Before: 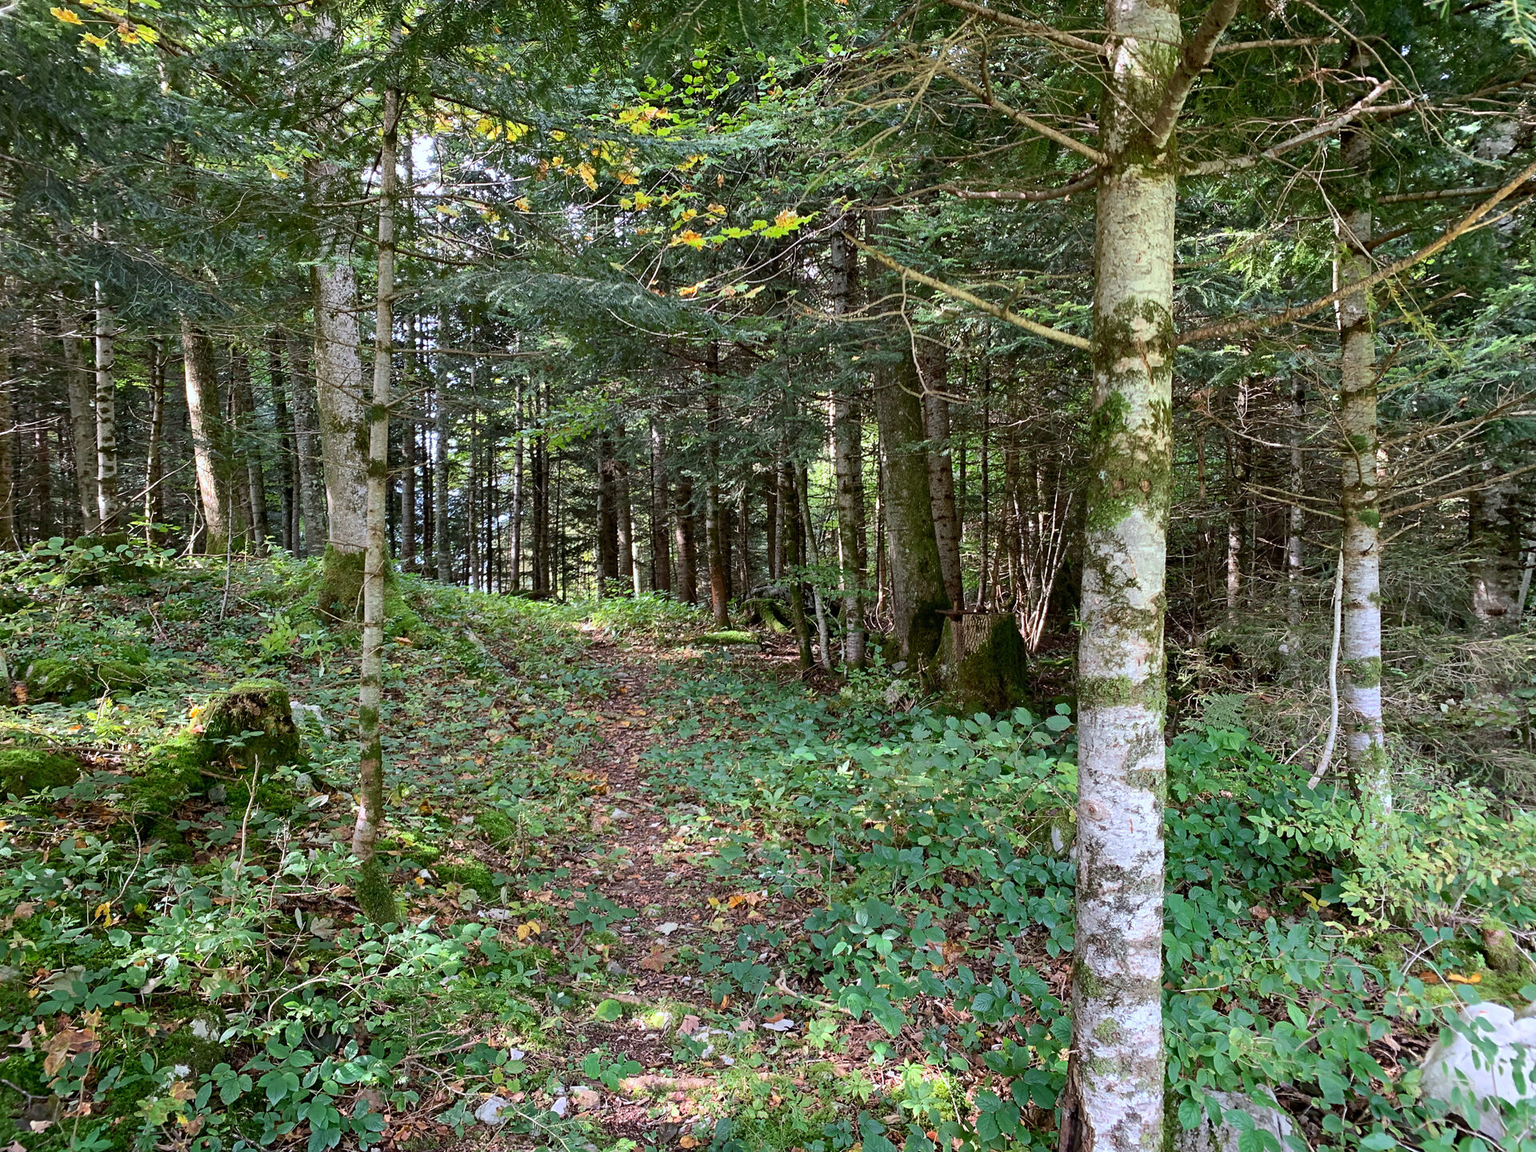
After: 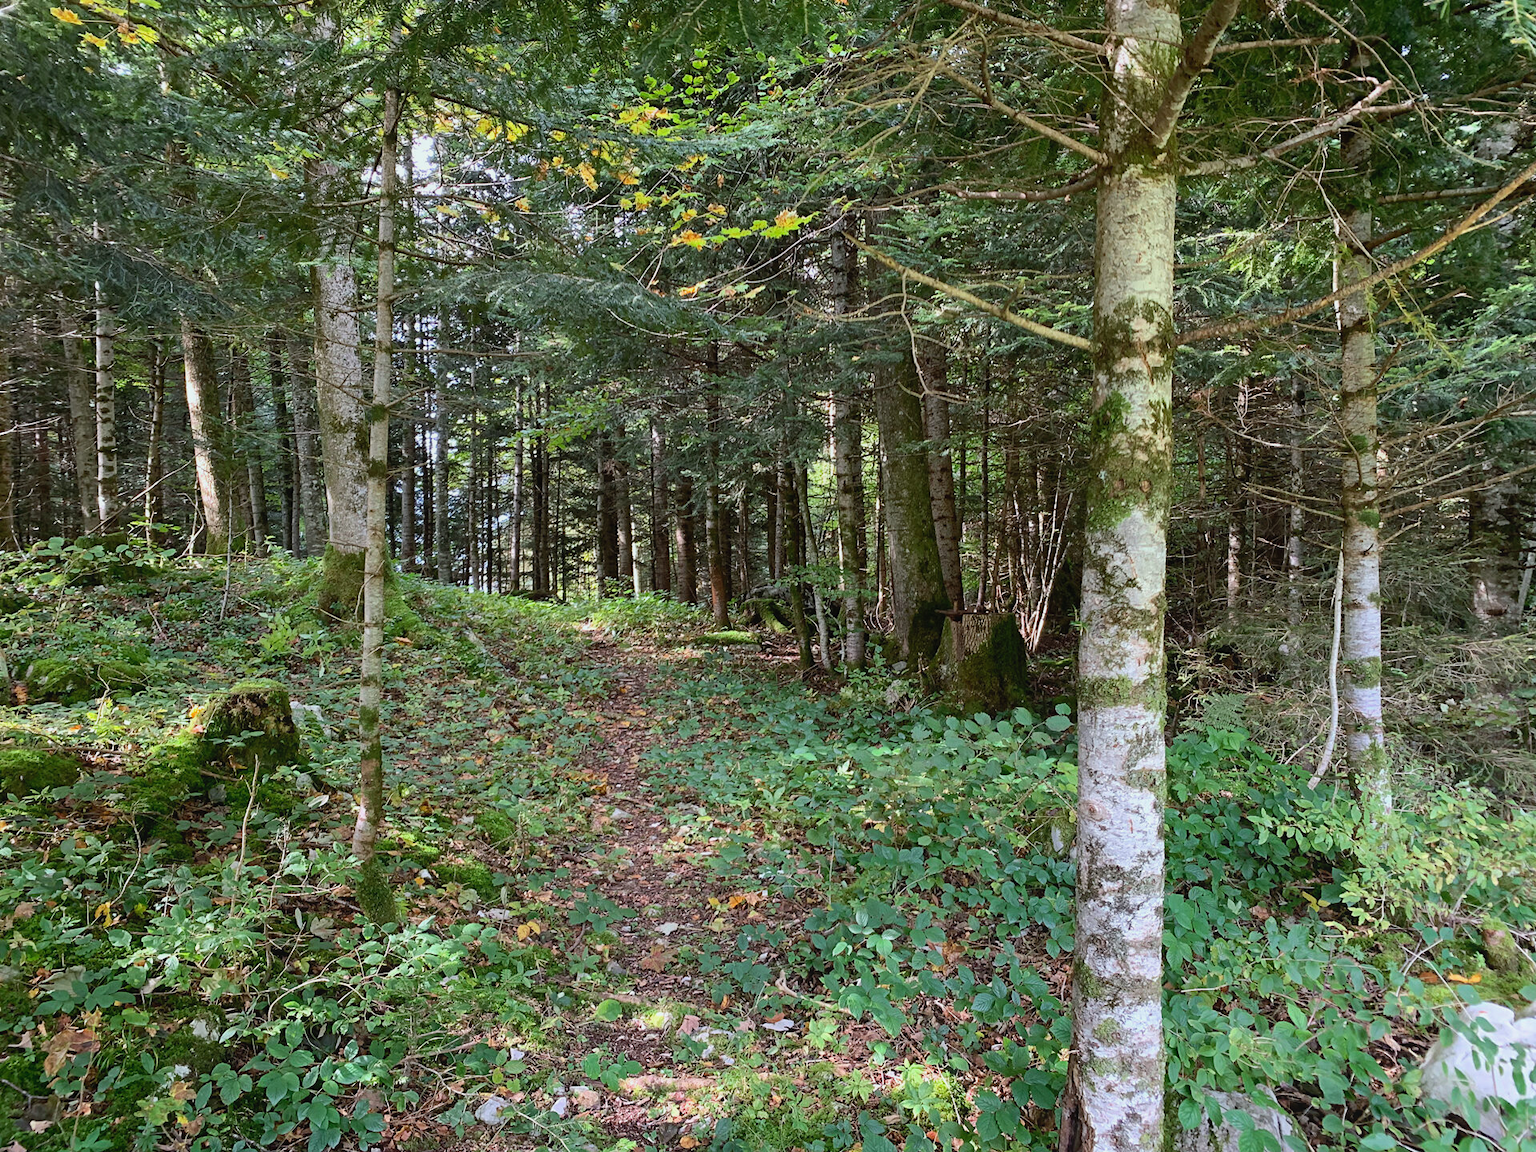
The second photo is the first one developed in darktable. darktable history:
contrast equalizer: octaves 7, y [[0.6 ×6], [0.55 ×6], [0 ×6], [0 ×6], [0 ×6]], mix -0.2
